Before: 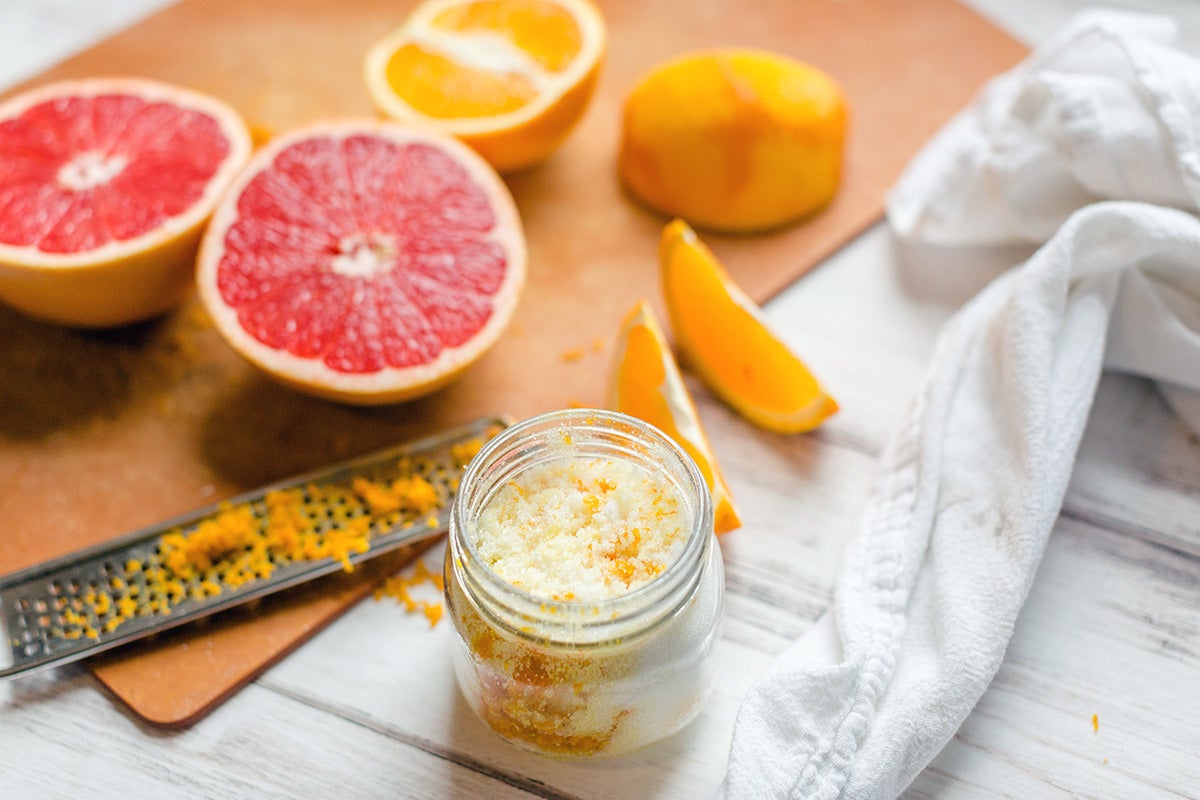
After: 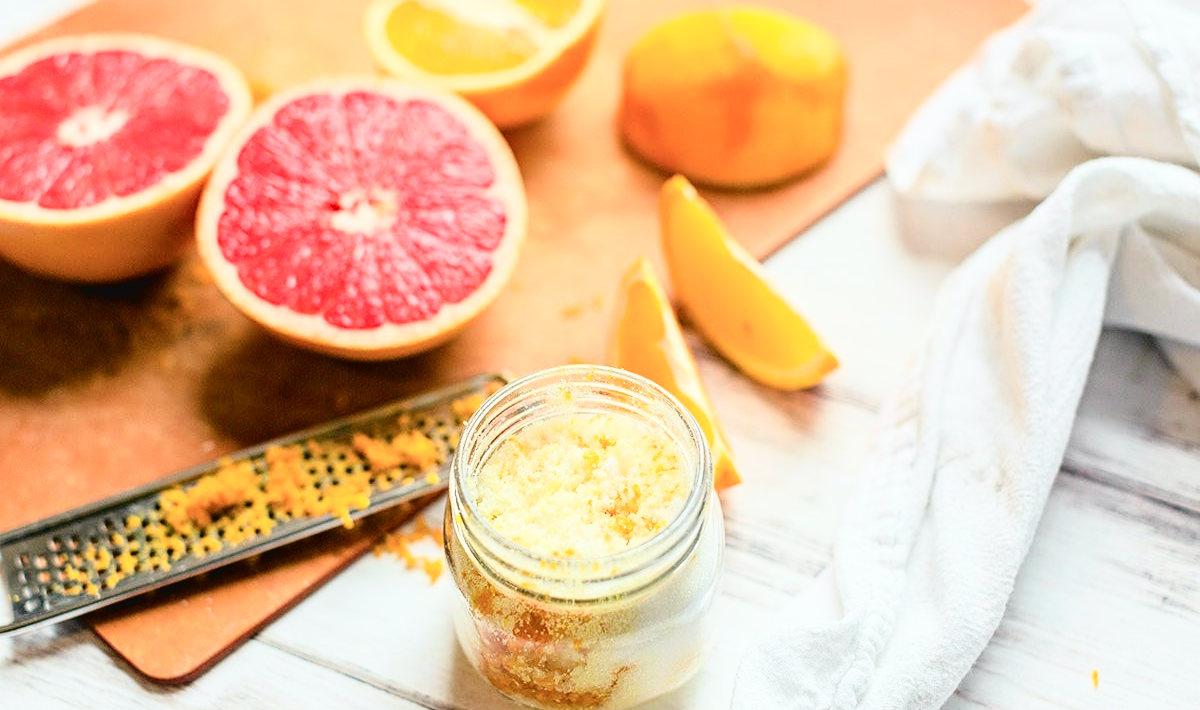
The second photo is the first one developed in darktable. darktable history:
crop and rotate: top 5.571%, bottom 5.568%
shadows and highlights: shadows -10.44, white point adjustment 1.53, highlights 10.05
contrast equalizer: y [[0.502, 0.505, 0.512, 0.529, 0.564, 0.588], [0.5 ×6], [0.502, 0.505, 0.512, 0.529, 0.564, 0.588], [0, 0.001, 0.001, 0.004, 0.008, 0.011], [0, 0.001, 0.001, 0.004, 0.008, 0.011]]
tone curve: curves: ch0 [(0.003, 0.032) (0.037, 0.037) (0.149, 0.117) (0.297, 0.318) (0.41, 0.48) (0.541, 0.649) (0.722, 0.857) (0.875, 0.946) (1, 0.98)]; ch1 [(0, 0) (0.305, 0.325) (0.453, 0.437) (0.482, 0.474) (0.501, 0.498) (0.506, 0.503) (0.559, 0.576) (0.6, 0.635) (0.656, 0.707) (1, 1)]; ch2 [(0, 0) (0.323, 0.277) (0.408, 0.399) (0.45, 0.48) (0.499, 0.502) (0.515, 0.532) (0.573, 0.602) (0.653, 0.675) (0.75, 0.756) (1, 1)], color space Lab, independent channels, preserve colors none
